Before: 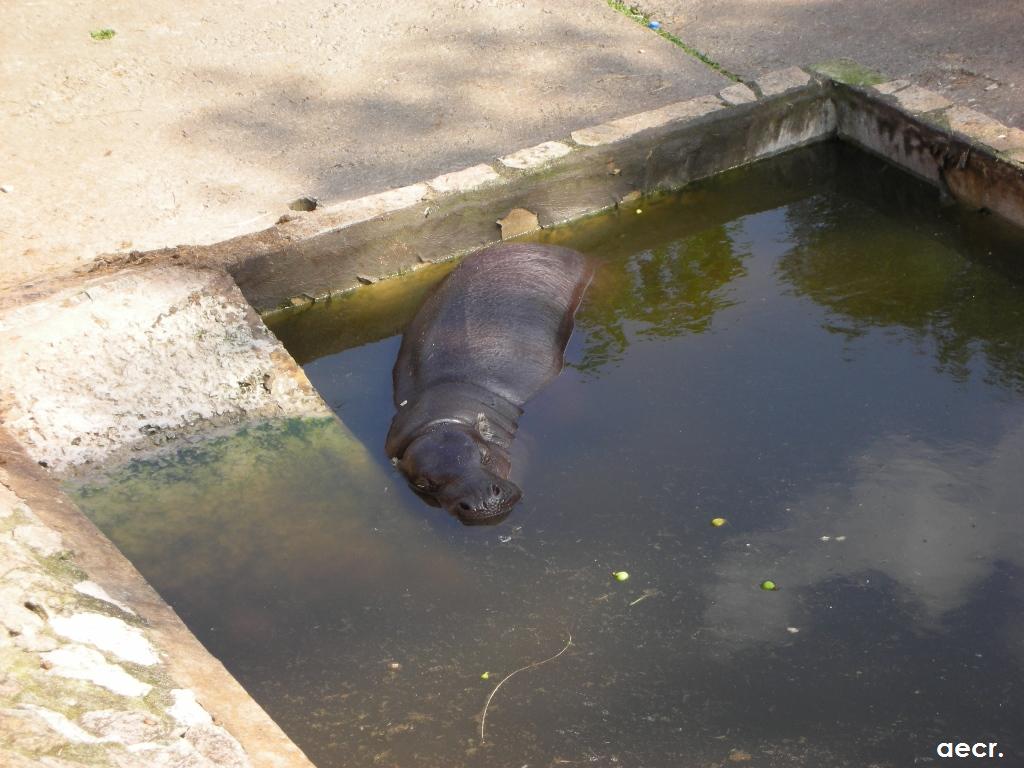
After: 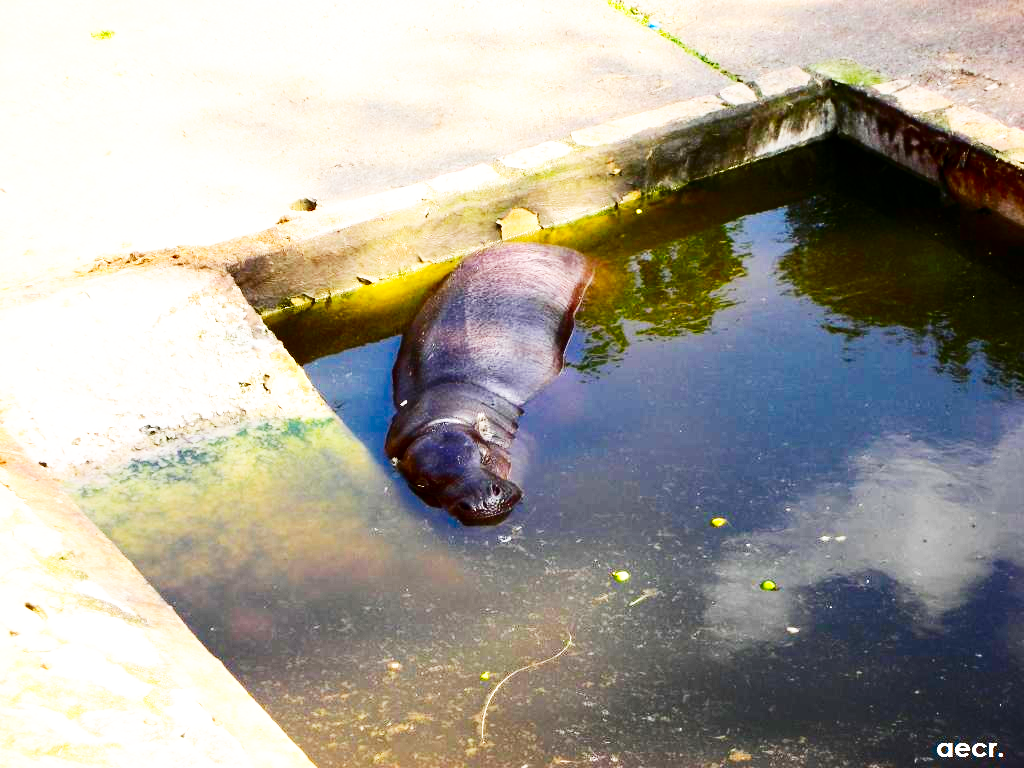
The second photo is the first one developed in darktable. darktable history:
contrast brightness saturation: contrast 0.244, brightness -0.242, saturation 0.136
exposure: exposure 0.201 EV, compensate highlight preservation false
base curve: curves: ch0 [(0, 0) (0.007, 0.004) (0.027, 0.03) (0.046, 0.07) (0.207, 0.54) (0.442, 0.872) (0.673, 0.972) (1, 1)], preserve colors none
tone equalizer: mask exposure compensation -0.492 EV
color balance rgb: linear chroma grading › global chroma 15.639%, perceptual saturation grading › global saturation 19.988%
